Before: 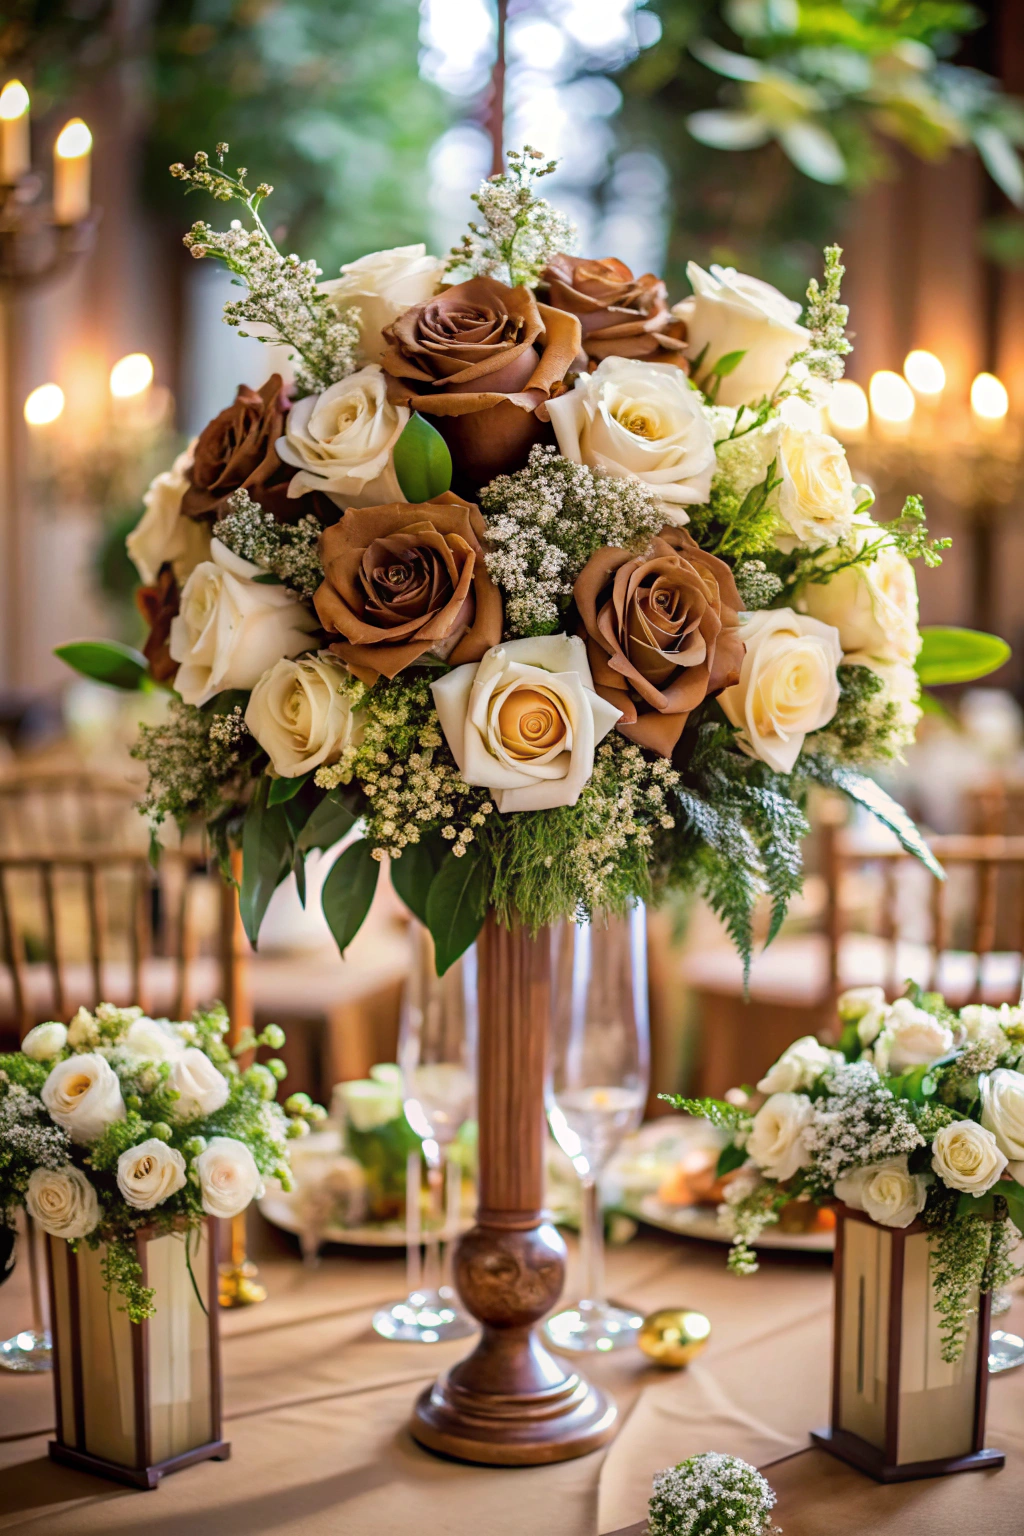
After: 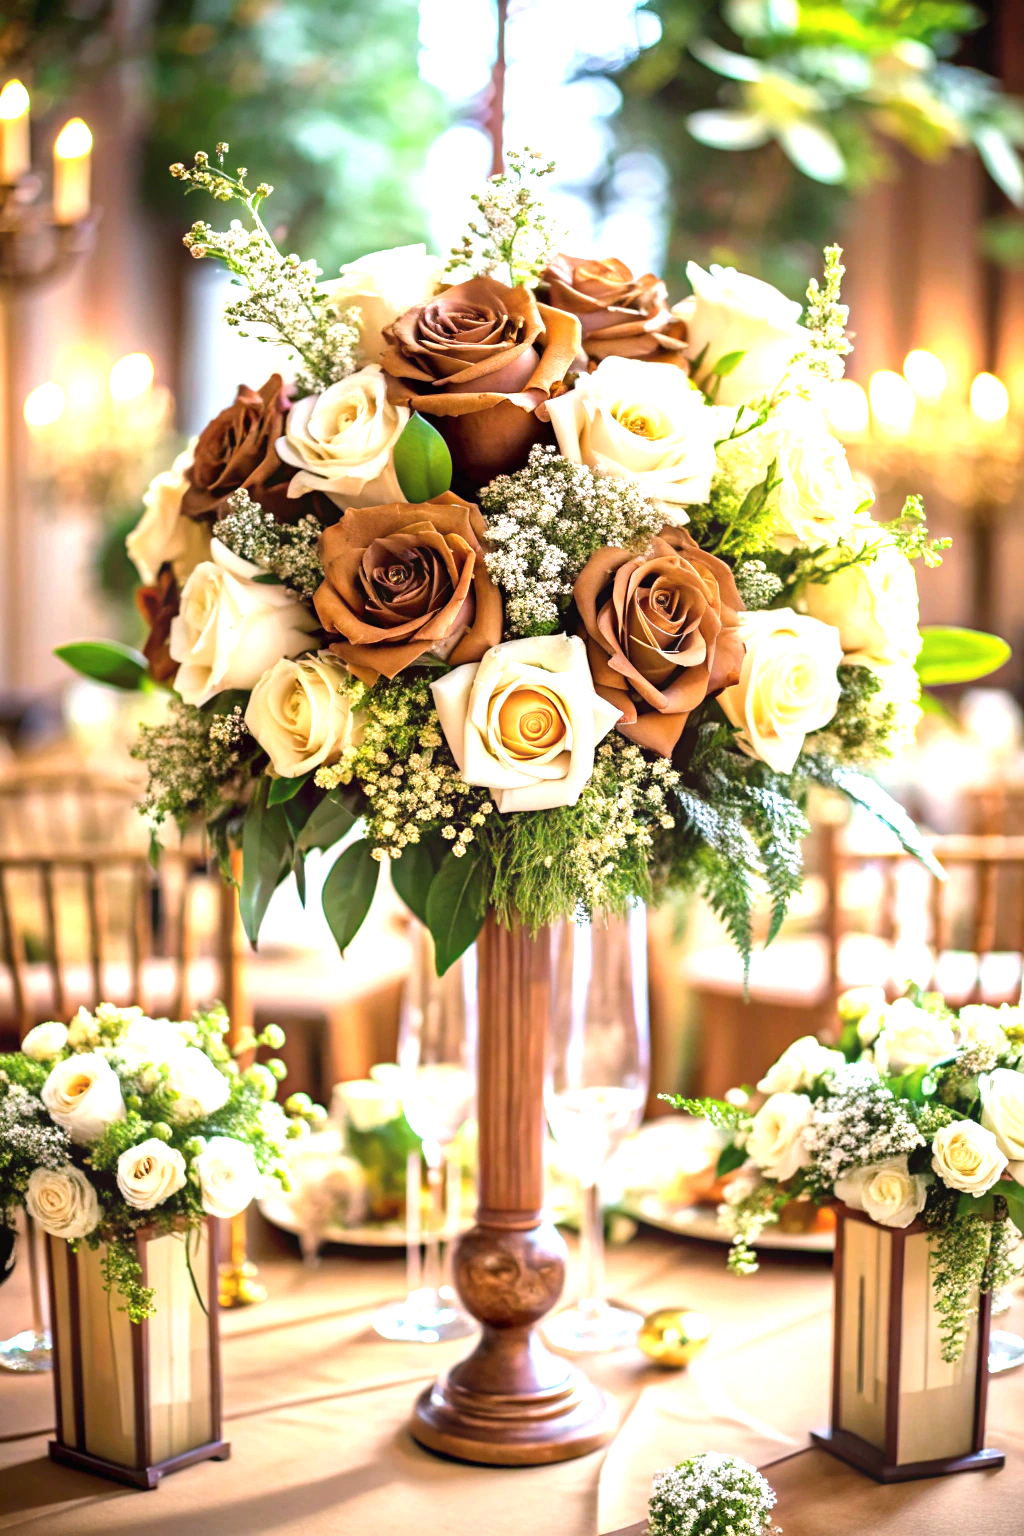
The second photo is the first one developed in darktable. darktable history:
exposure: black level correction 0, exposure 1.199 EV, compensate highlight preservation false
tone equalizer: edges refinement/feathering 500, mask exposure compensation -1.57 EV, preserve details no
